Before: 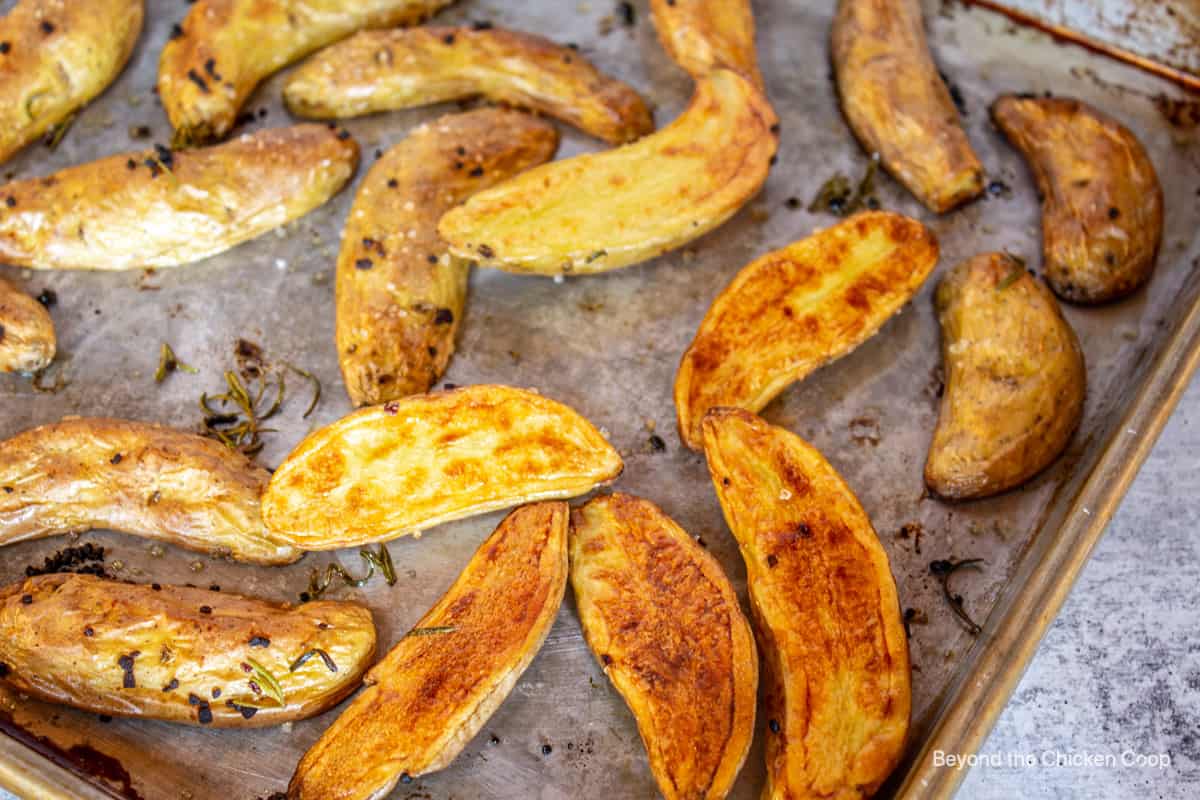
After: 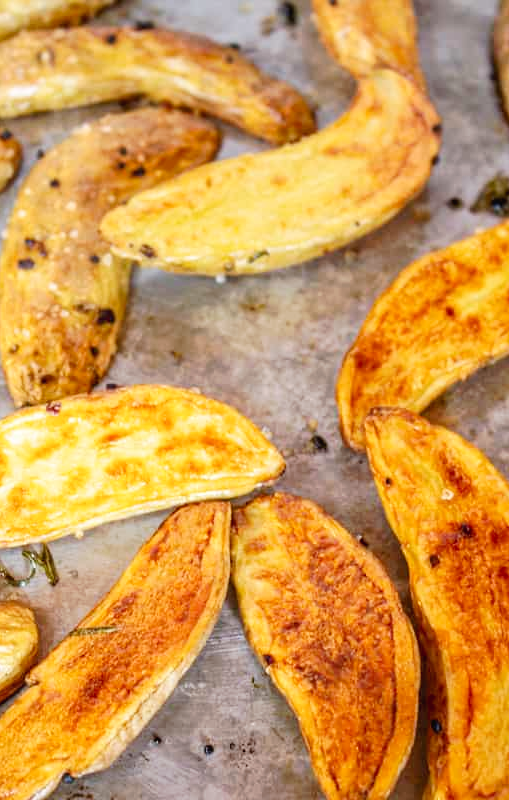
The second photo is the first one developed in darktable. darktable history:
crop: left 28.24%, right 29.299%
tone curve: curves: ch0 [(0, 0) (0.003, 0.019) (0.011, 0.022) (0.025, 0.025) (0.044, 0.04) (0.069, 0.069) (0.1, 0.108) (0.136, 0.152) (0.177, 0.199) (0.224, 0.26) (0.277, 0.321) (0.335, 0.392) (0.399, 0.472) (0.468, 0.547) (0.543, 0.624) (0.623, 0.713) (0.709, 0.786) (0.801, 0.865) (0.898, 0.939) (1, 1)], preserve colors none
